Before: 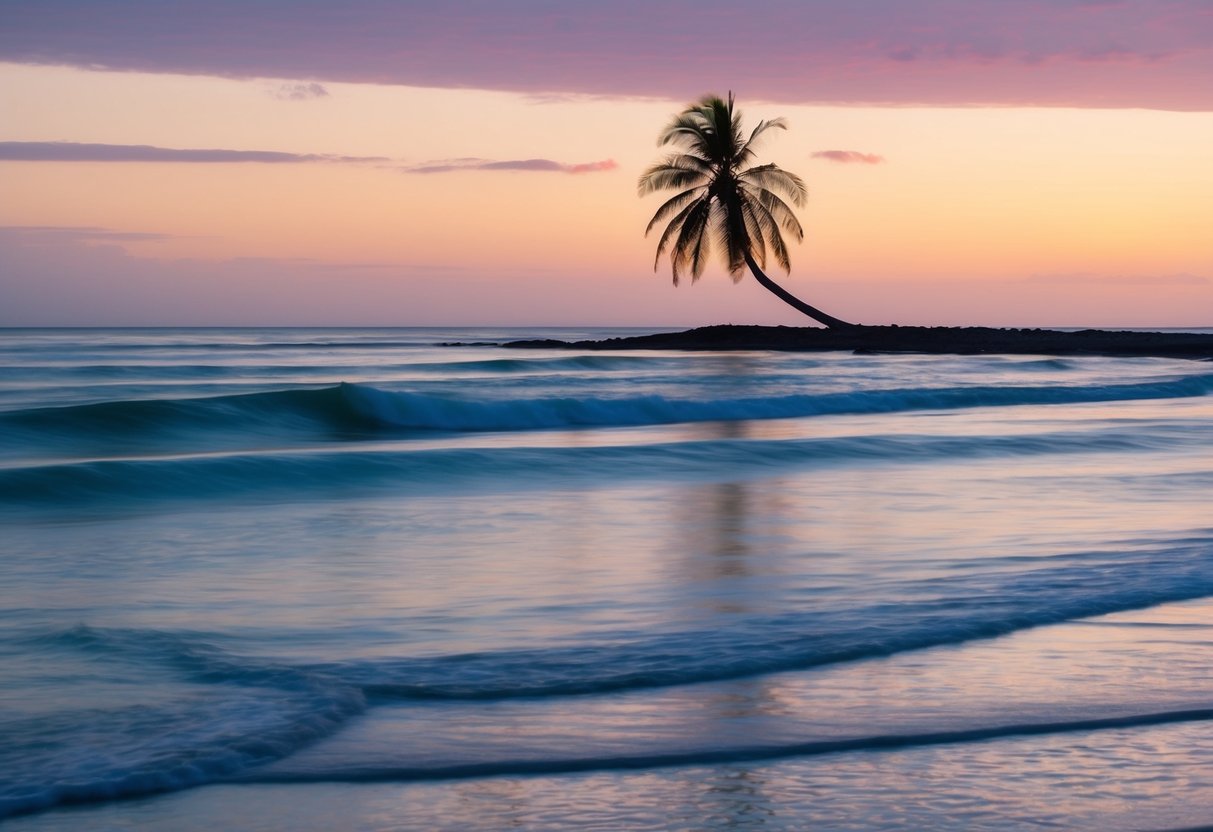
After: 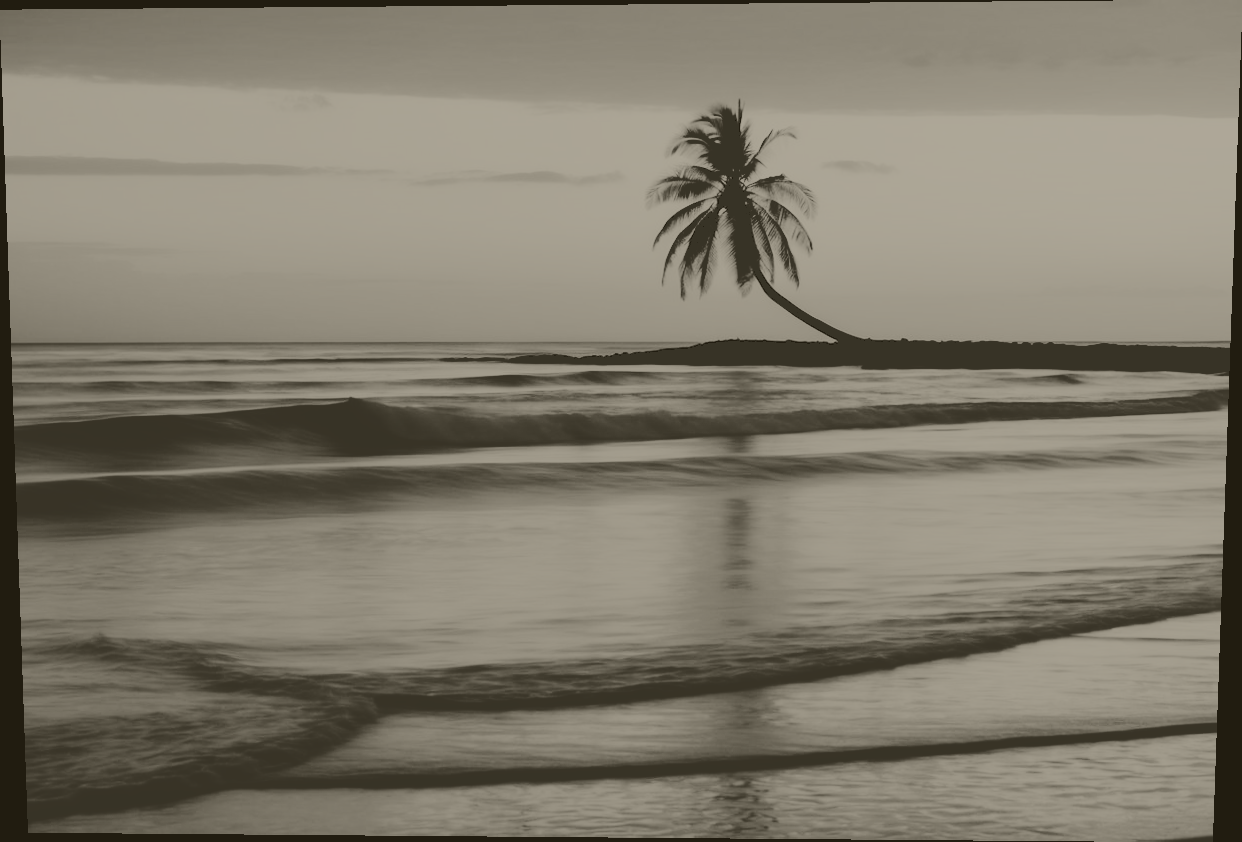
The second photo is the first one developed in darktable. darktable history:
colorize: hue 41.44°, saturation 22%, source mix 60%, lightness 10.61%
base curve: curves: ch0 [(0, 0) (0.036, 0.025) (0.121, 0.166) (0.206, 0.329) (0.605, 0.79) (1, 1)], preserve colors none
rotate and perspective: lens shift (vertical) 0.048, lens shift (horizontal) -0.024, automatic cropping off
tone curve: curves: ch0 [(0, 0) (0.003, 0.178) (0.011, 0.177) (0.025, 0.177) (0.044, 0.178) (0.069, 0.178) (0.1, 0.18) (0.136, 0.183) (0.177, 0.199) (0.224, 0.227) (0.277, 0.278) (0.335, 0.357) (0.399, 0.449) (0.468, 0.546) (0.543, 0.65) (0.623, 0.724) (0.709, 0.804) (0.801, 0.868) (0.898, 0.921) (1, 1)], preserve colors none
